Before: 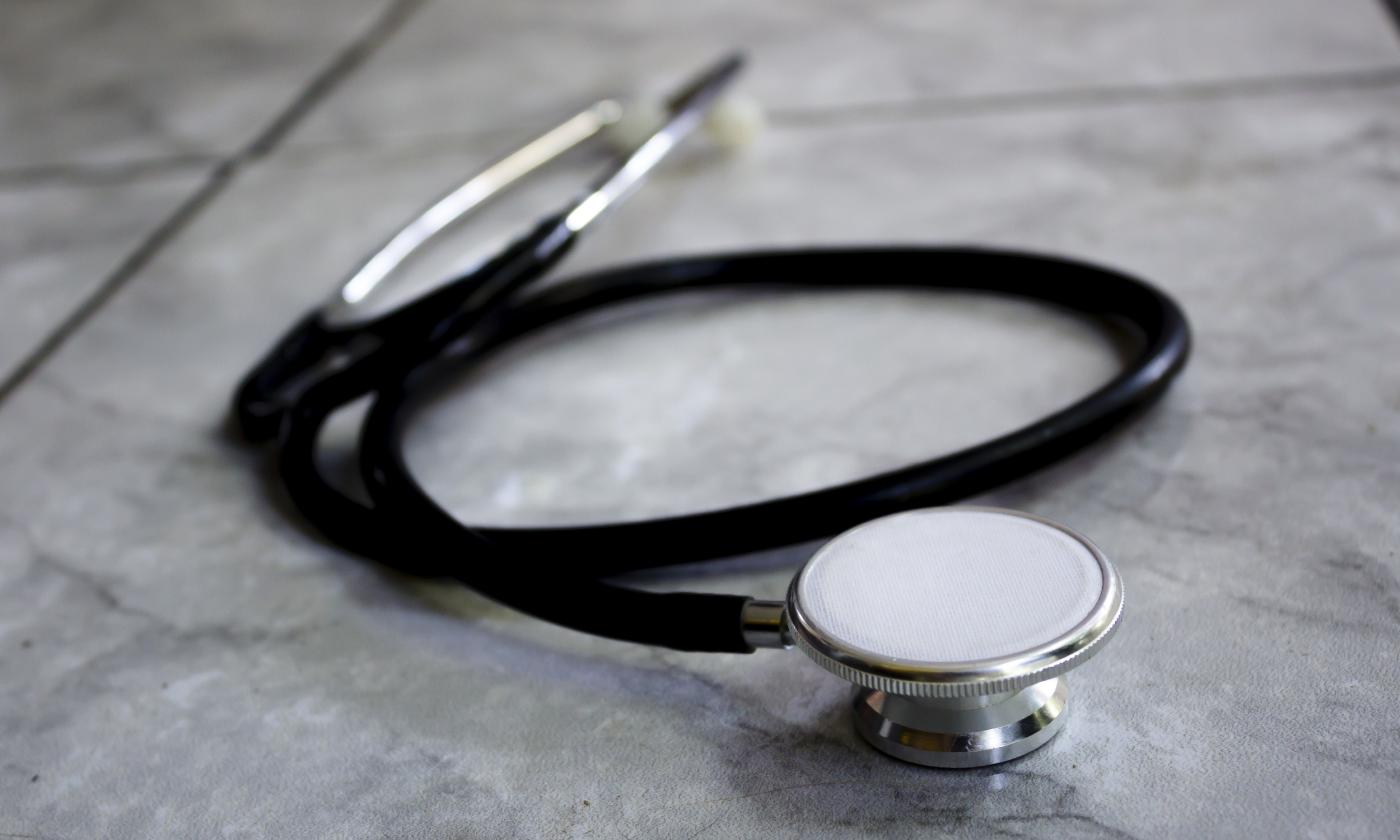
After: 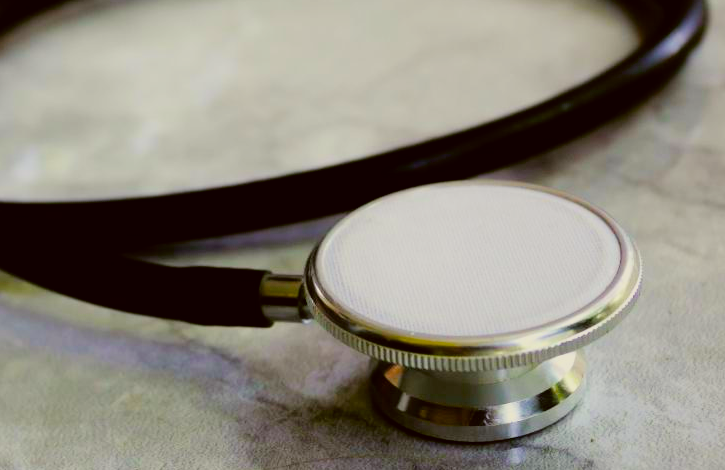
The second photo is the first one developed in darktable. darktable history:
crop: left 34.479%, top 38.822%, right 13.718%, bottom 5.172%
color balance rgb: linear chroma grading › shadows 10%, linear chroma grading › highlights 10%, linear chroma grading › global chroma 15%, linear chroma grading › mid-tones 15%, perceptual saturation grading › global saturation 40%, perceptual saturation grading › highlights -25%, perceptual saturation grading › mid-tones 35%, perceptual saturation grading › shadows 35%, perceptual brilliance grading › global brilliance 11.29%, global vibrance 11.29%
color correction: highlights a* -1.43, highlights b* 10.12, shadows a* 0.395, shadows b* 19.35
filmic rgb: black relative exposure -7.65 EV, white relative exposure 4.56 EV, hardness 3.61, color science v6 (2022)
